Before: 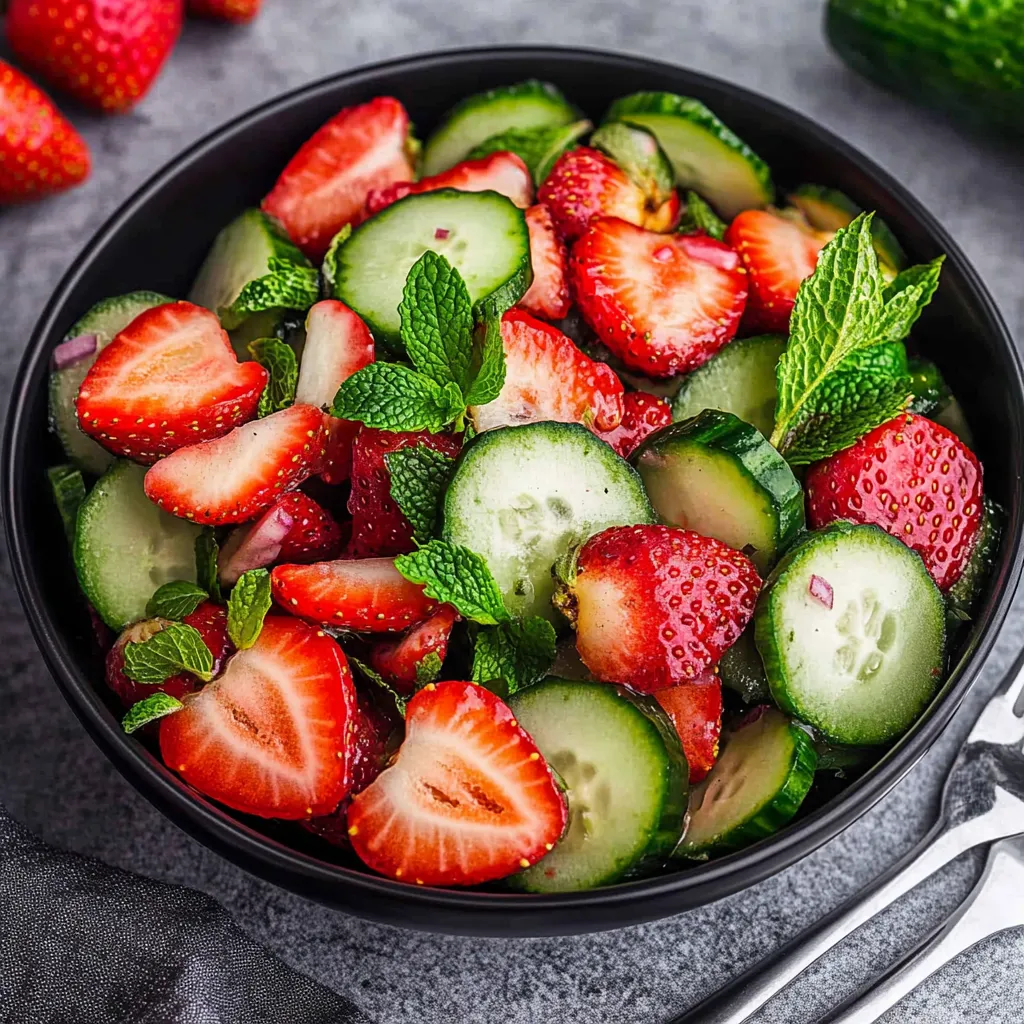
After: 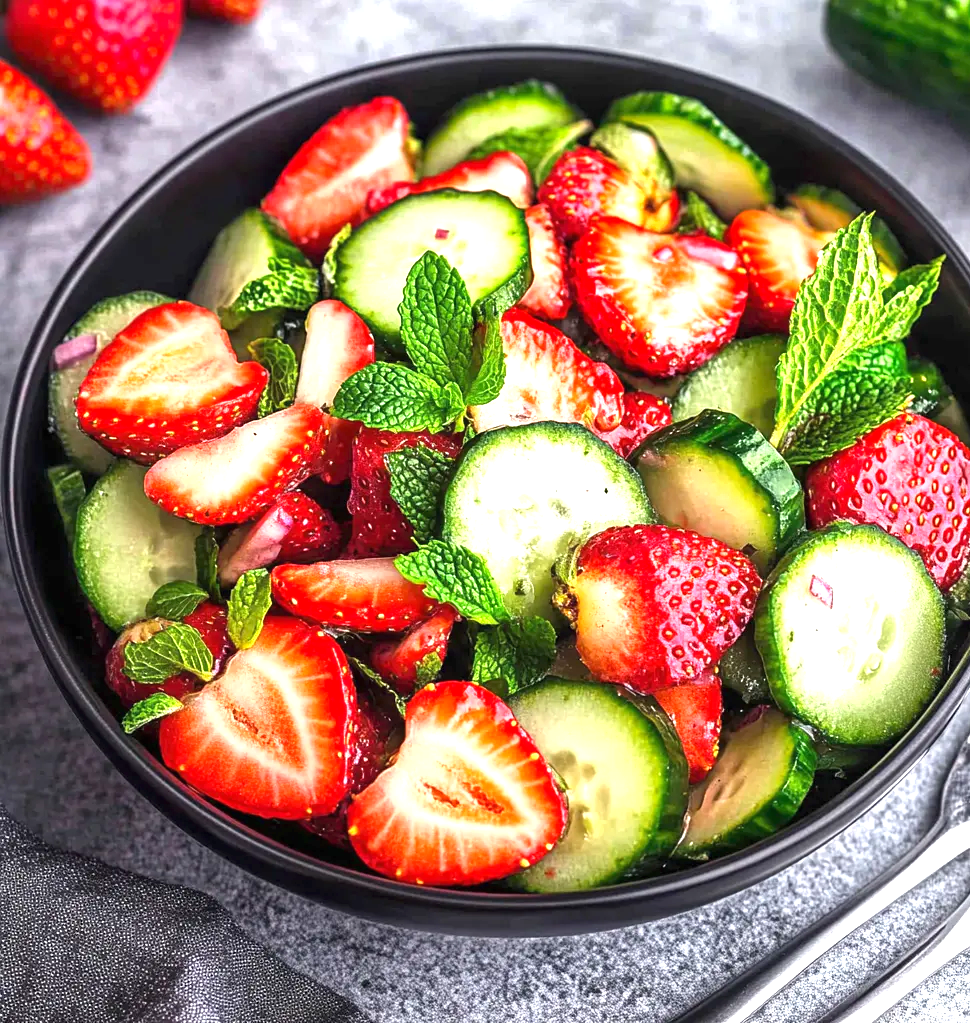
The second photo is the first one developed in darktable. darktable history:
exposure: black level correction 0, exposure 1.2 EV, compensate exposure bias true, compensate highlight preservation false
crop and rotate: left 0%, right 5.221%
shadows and highlights: shadows 25.78, highlights -24.1
